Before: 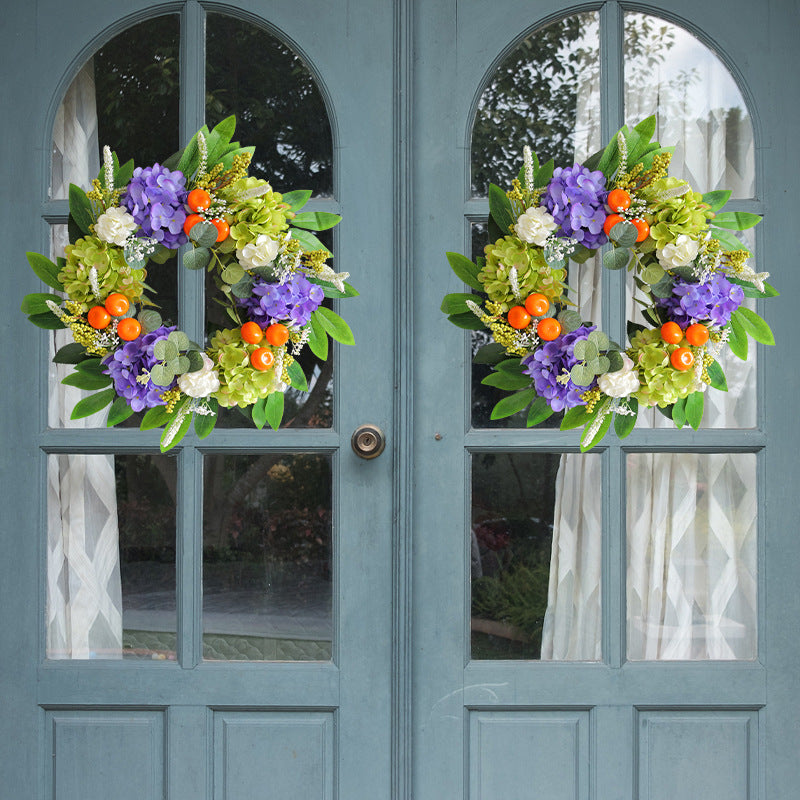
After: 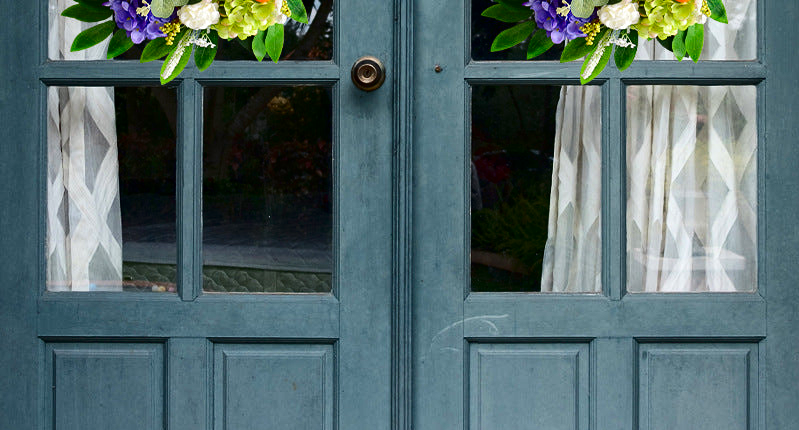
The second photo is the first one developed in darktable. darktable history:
crop and rotate: top 46.237%
contrast brightness saturation: contrast 0.24, brightness -0.24, saturation 0.14
haze removal: compatibility mode true, adaptive false
